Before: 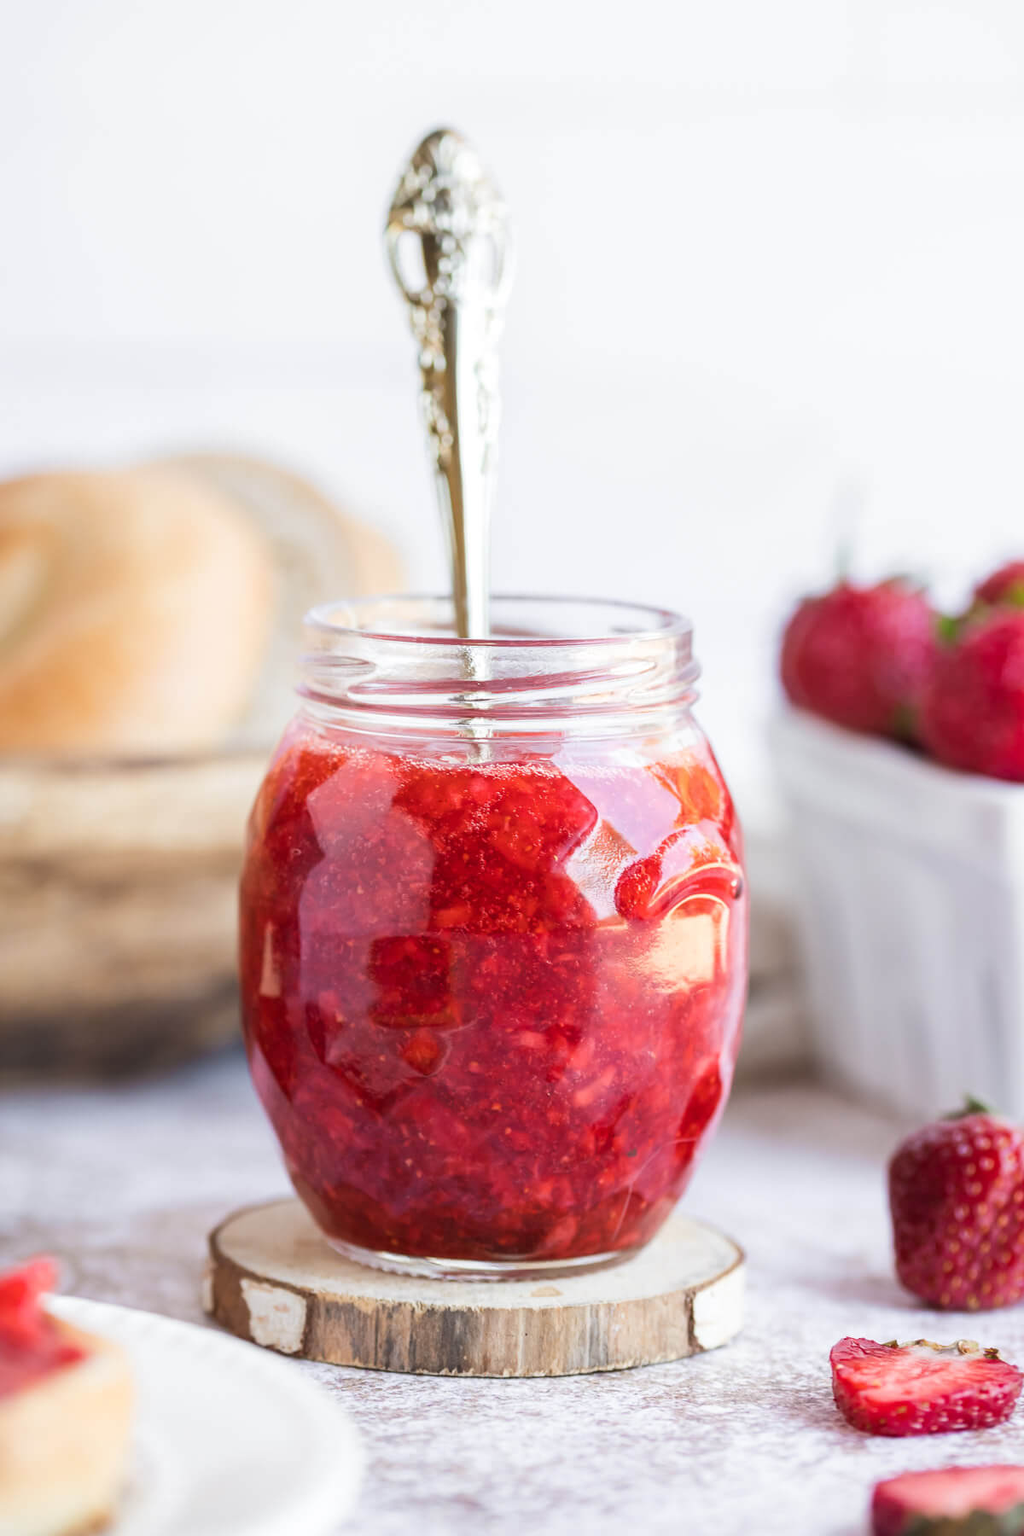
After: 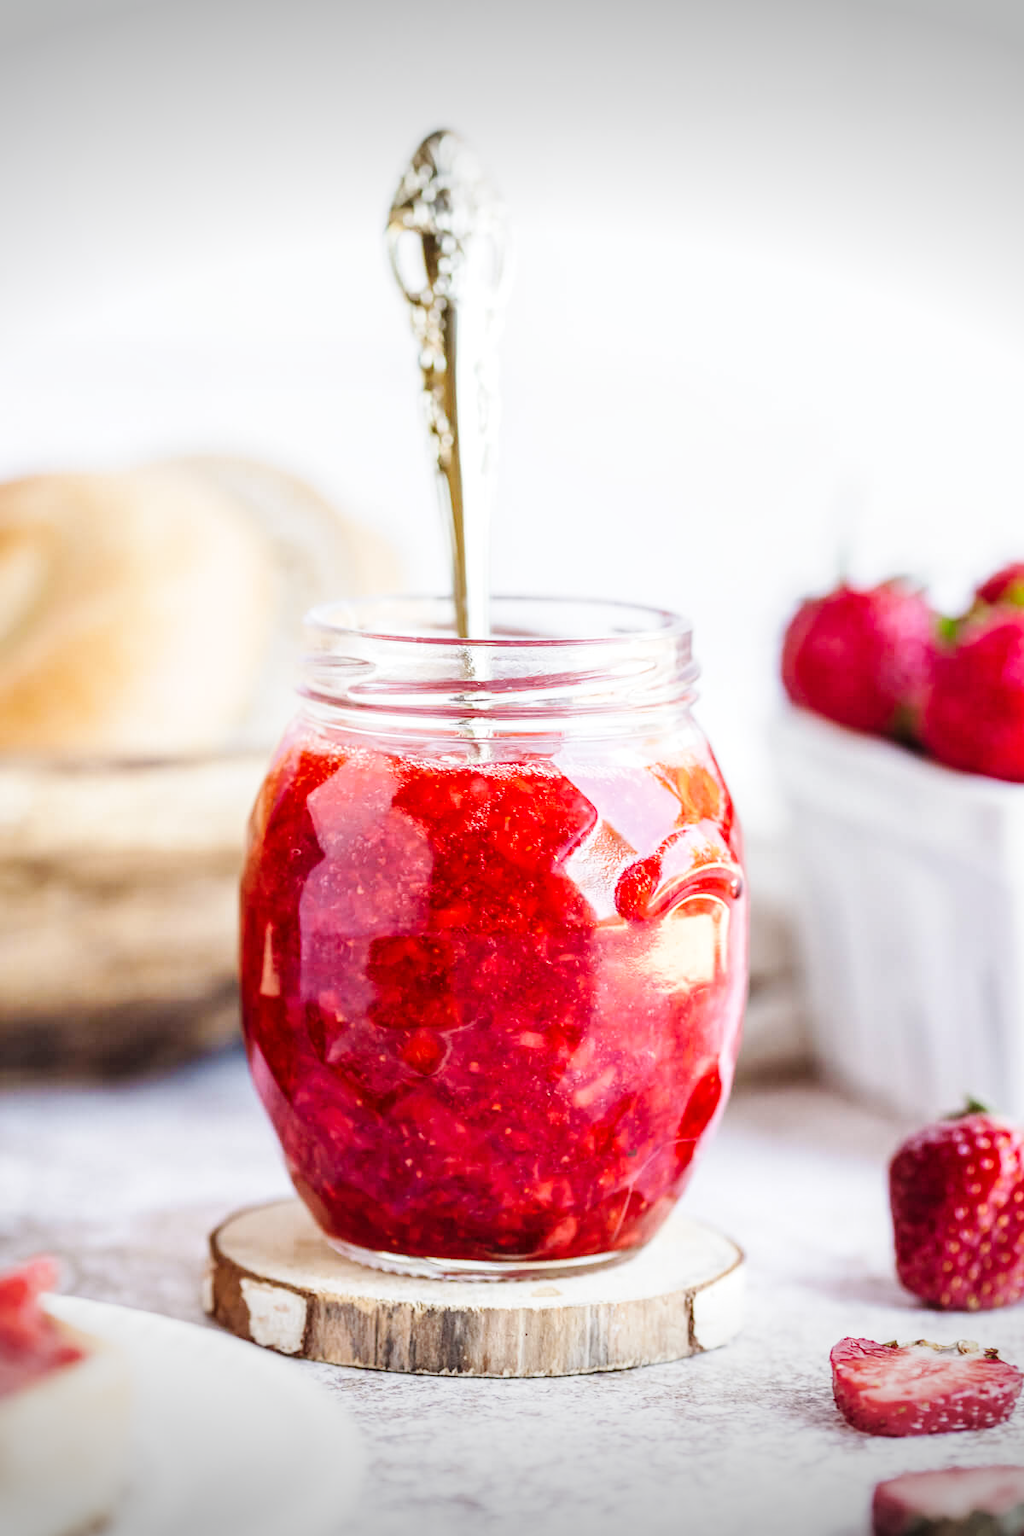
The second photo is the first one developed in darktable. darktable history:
base curve: curves: ch0 [(0, 0) (0.036, 0.025) (0.121, 0.166) (0.206, 0.329) (0.605, 0.79) (1, 1)], preserve colors none
vignetting: fall-off start 100.32%, width/height ratio 1.304
local contrast: on, module defaults
